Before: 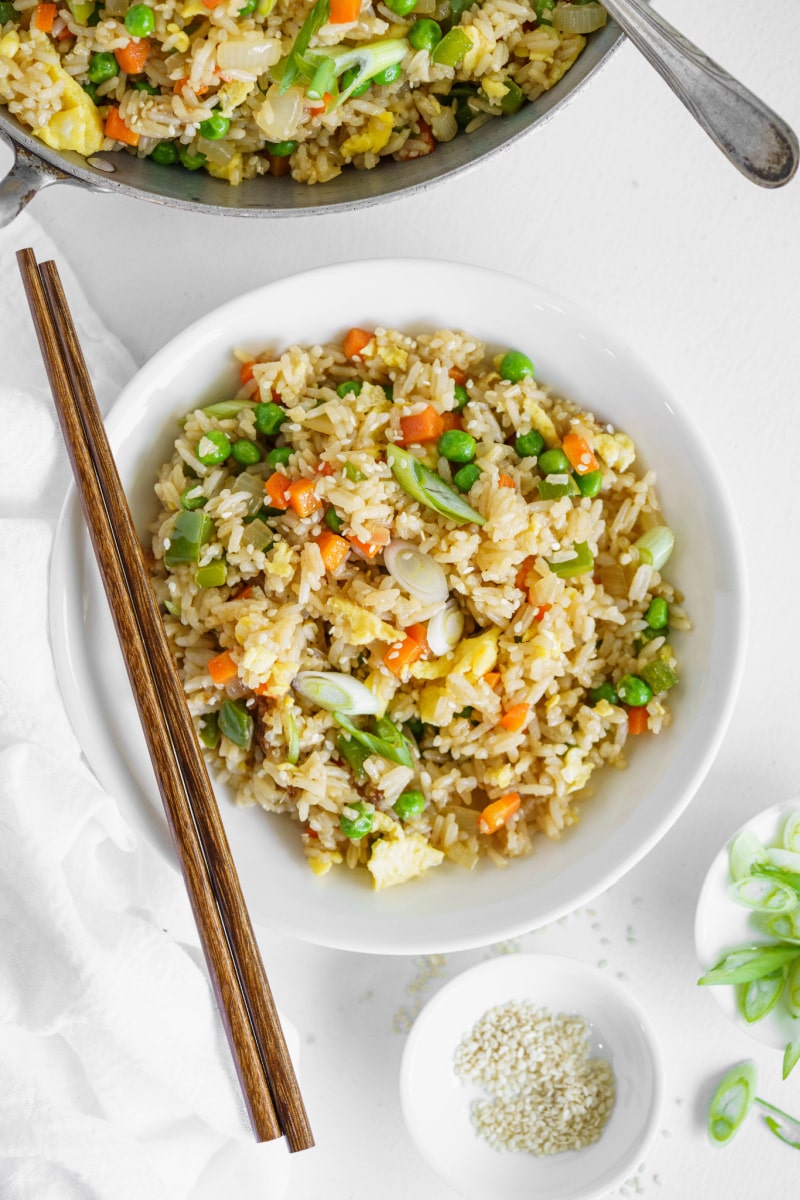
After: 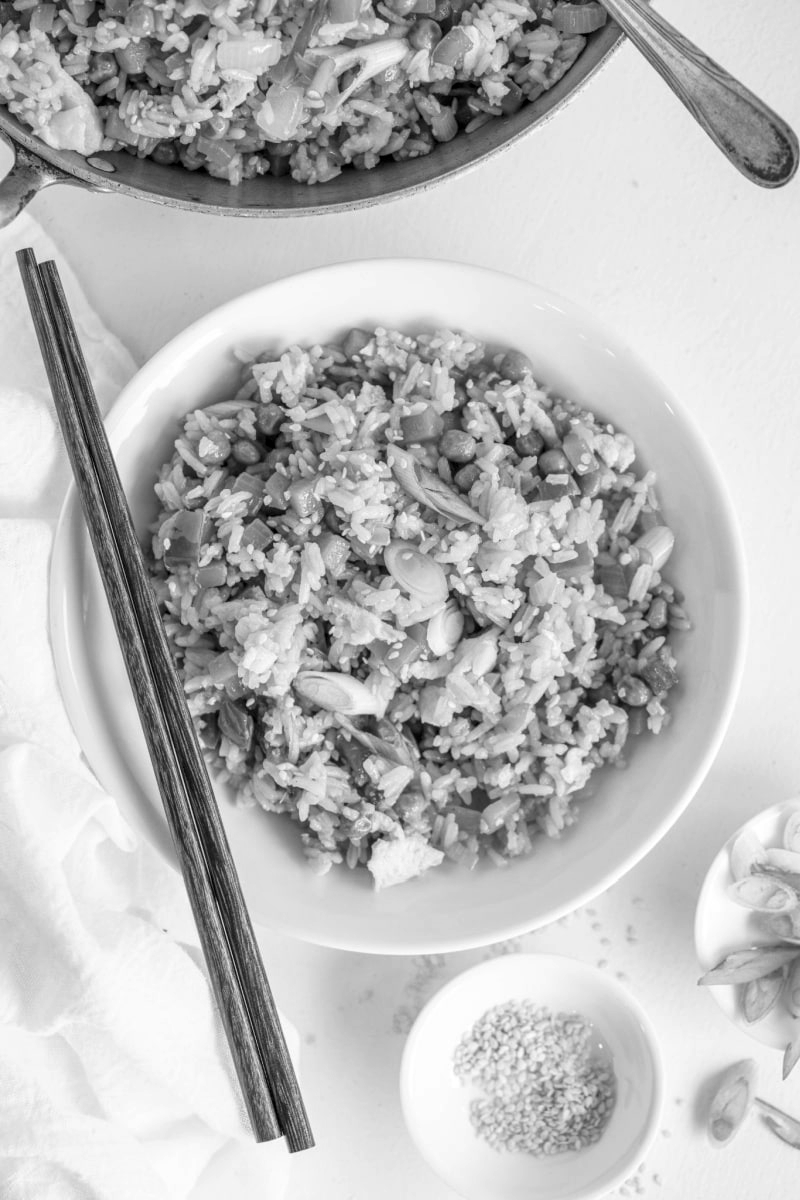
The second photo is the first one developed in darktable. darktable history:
local contrast: on, module defaults
monochrome: a 1.94, b -0.638
